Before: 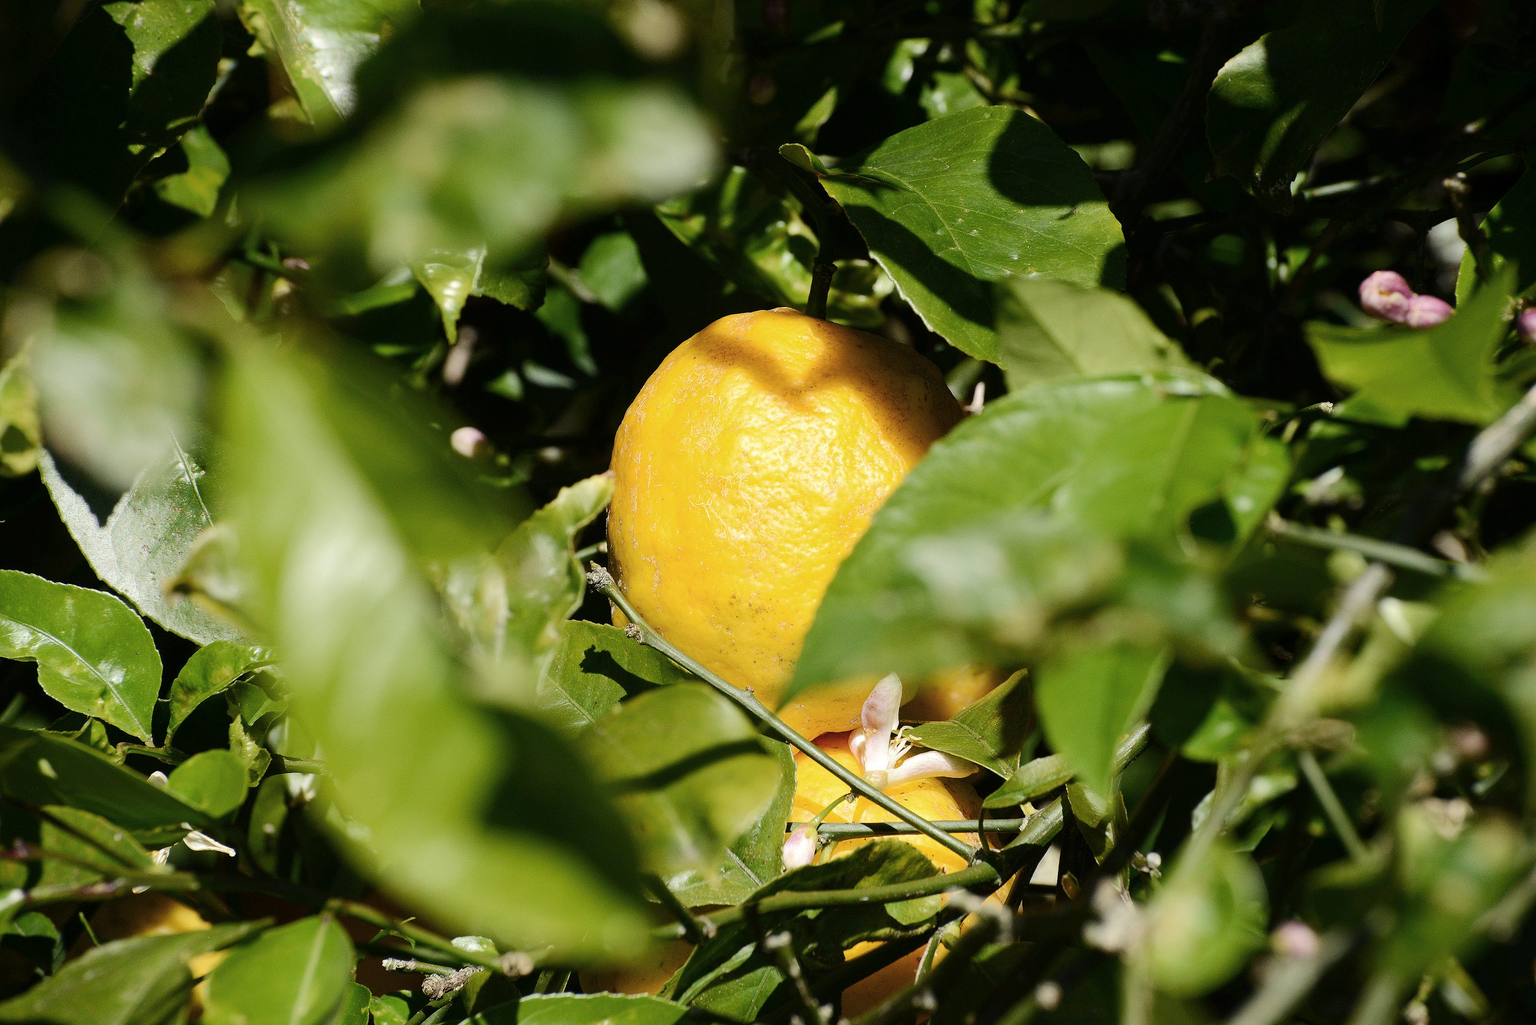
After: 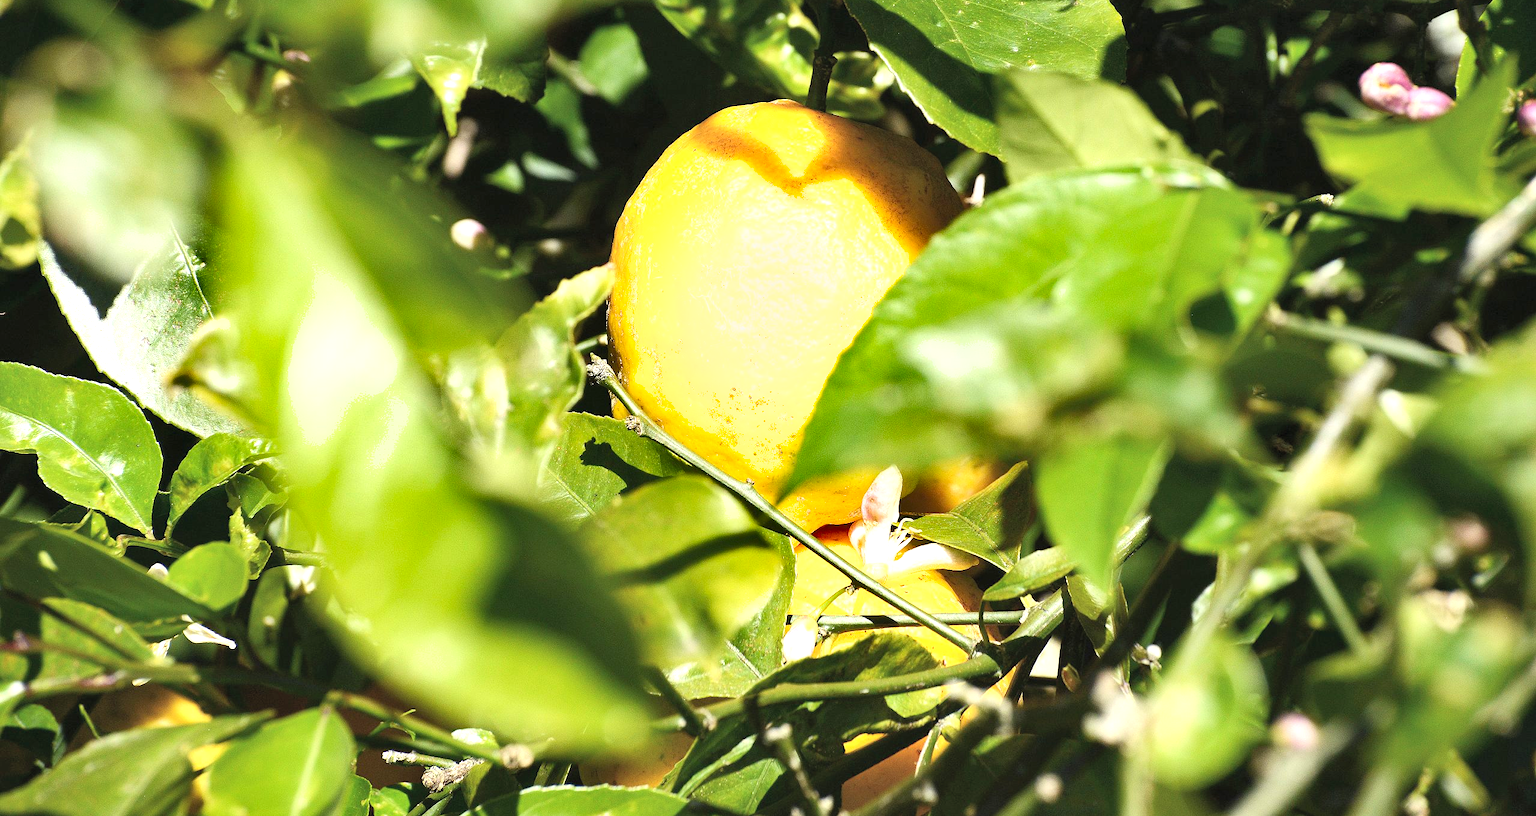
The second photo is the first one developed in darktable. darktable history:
exposure: black level correction 0, exposure 1.096 EV, compensate highlight preservation false
crop and rotate: top 20.354%
contrast brightness saturation: brightness 0.144
shadows and highlights: shadows 43.42, white point adjustment -1.32, soften with gaussian
